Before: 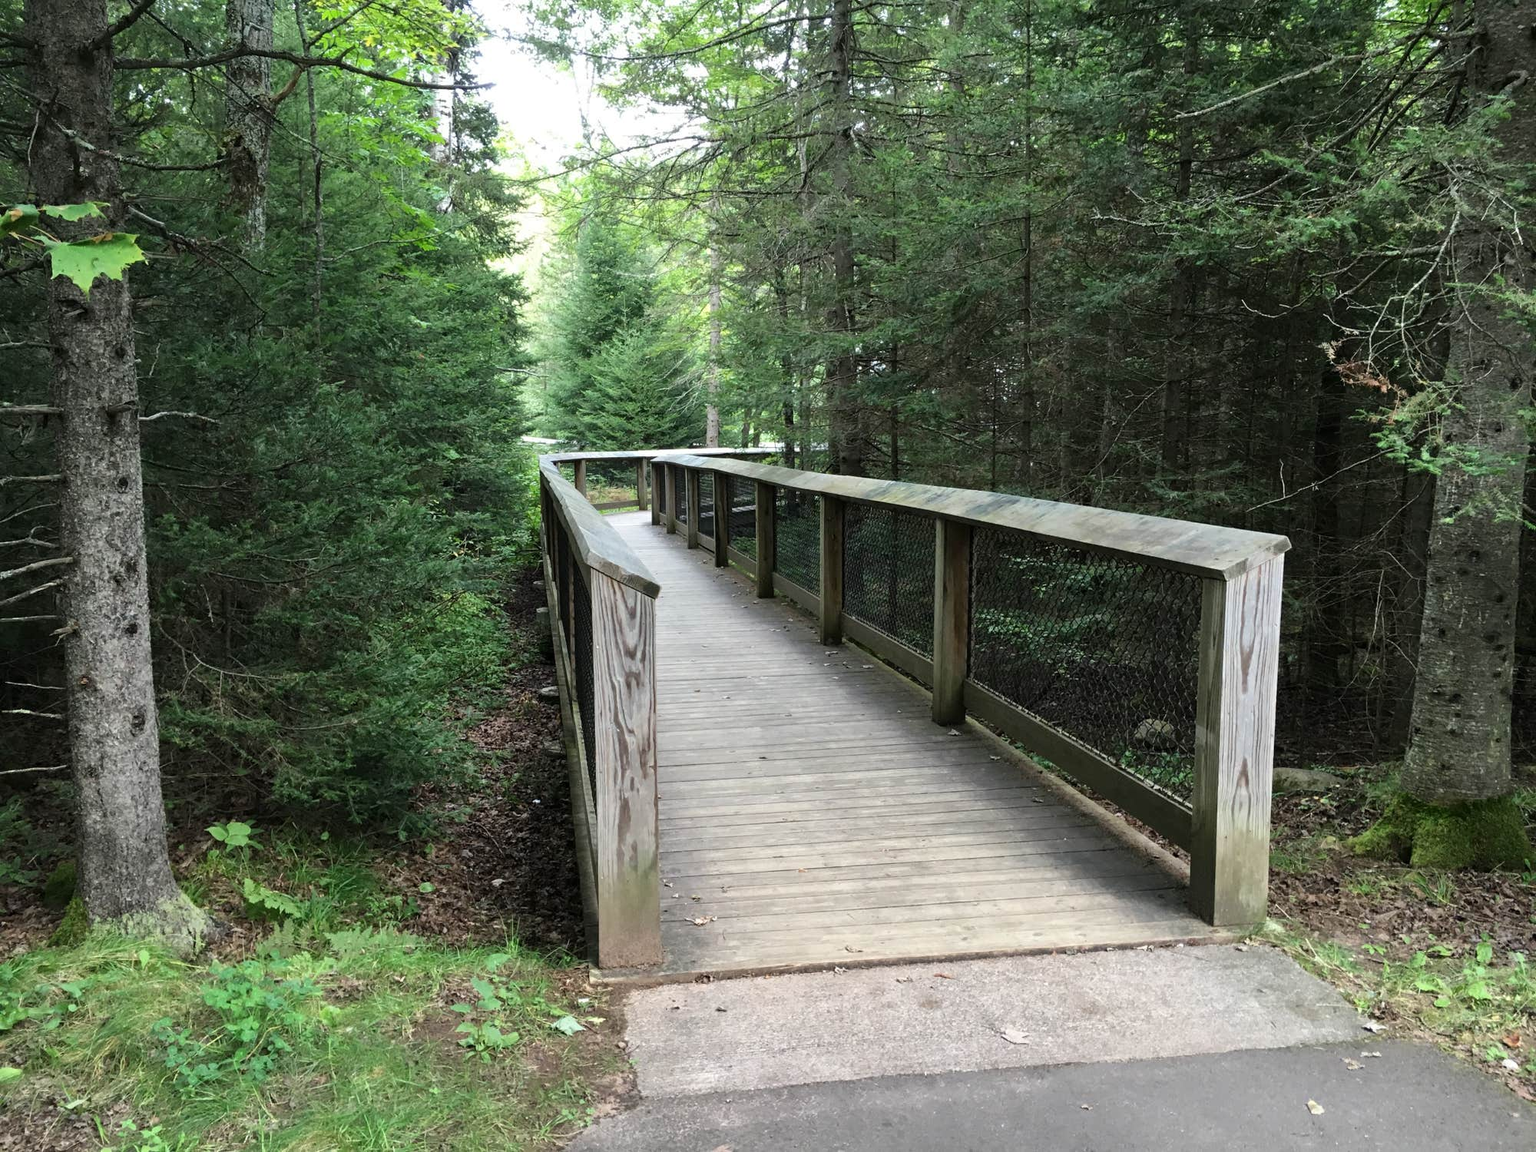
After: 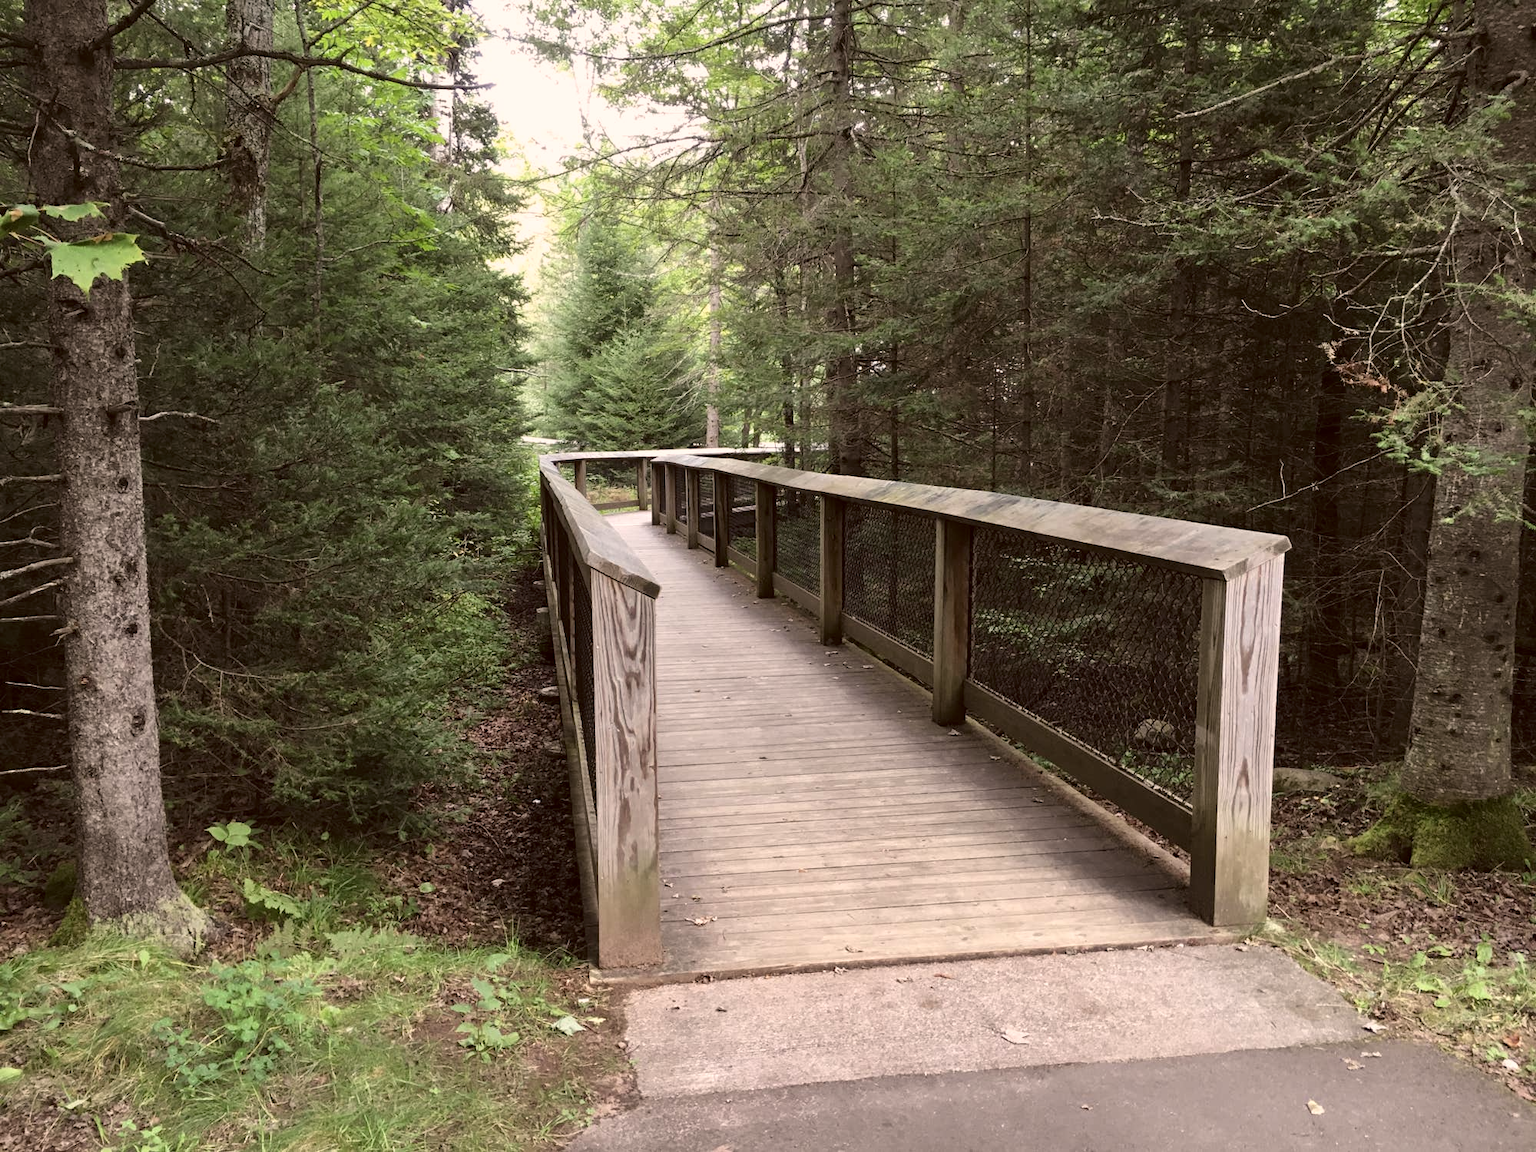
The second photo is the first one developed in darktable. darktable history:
color correction: highlights a* 10.2, highlights b* 9.68, shadows a* 9, shadows b* 7.61, saturation 0.797
